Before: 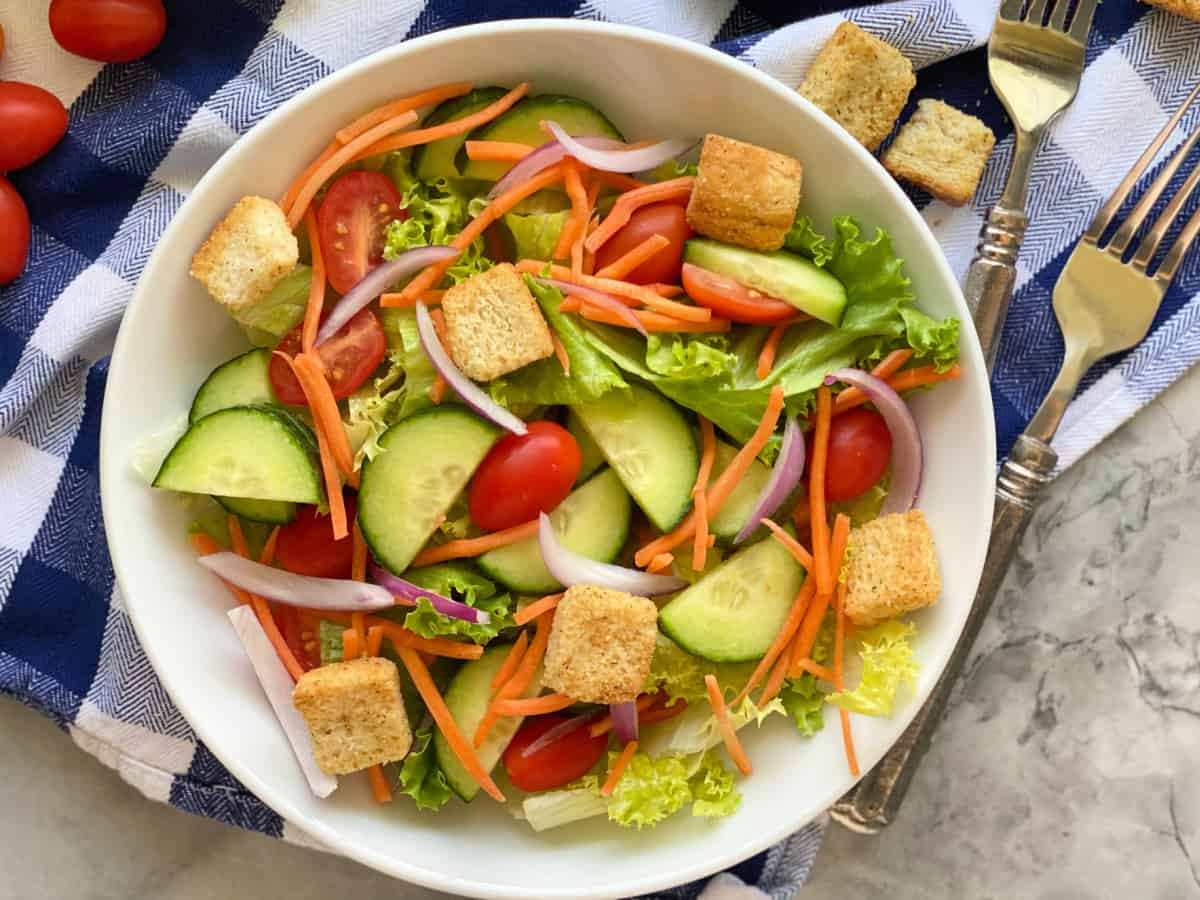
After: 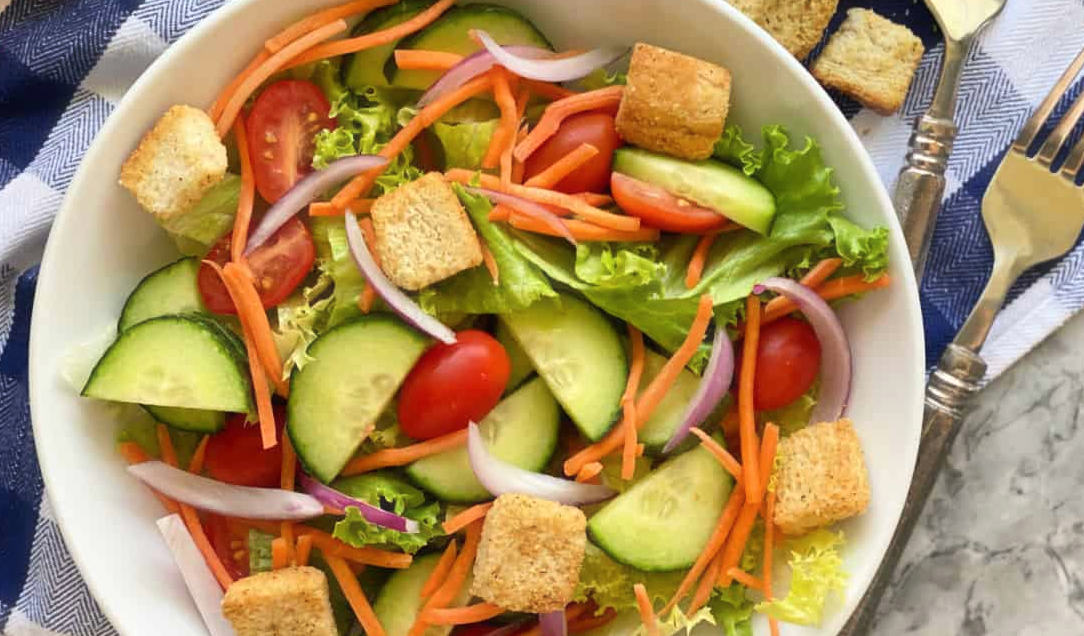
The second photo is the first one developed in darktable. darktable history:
crop: left 5.956%, top 10.129%, right 3.63%, bottom 19.149%
haze removal: strength -0.088, distance 0.364, adaptive false
tone equalizer: on, module defaults
